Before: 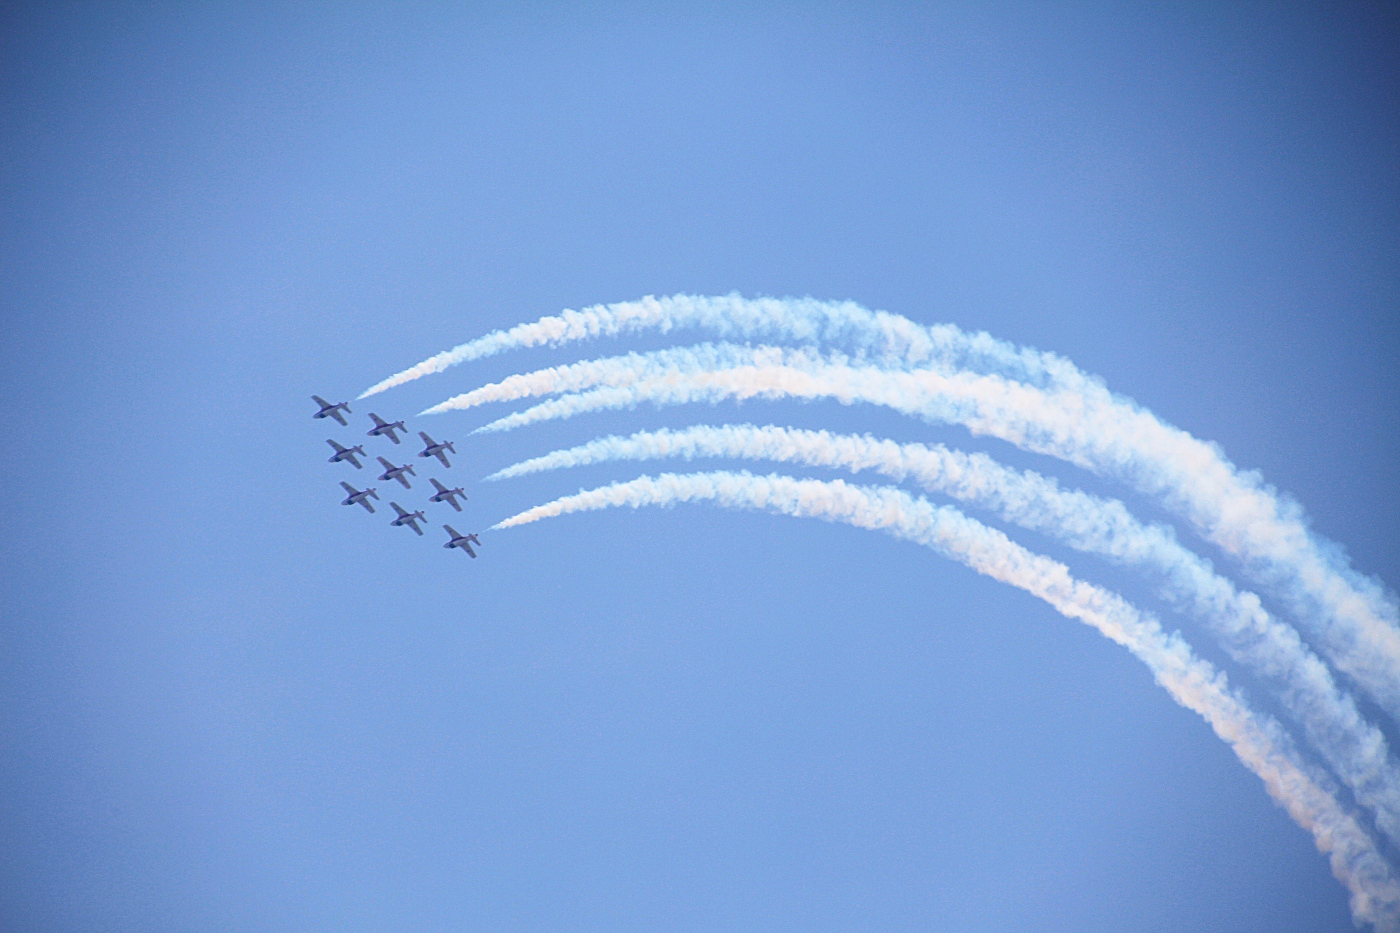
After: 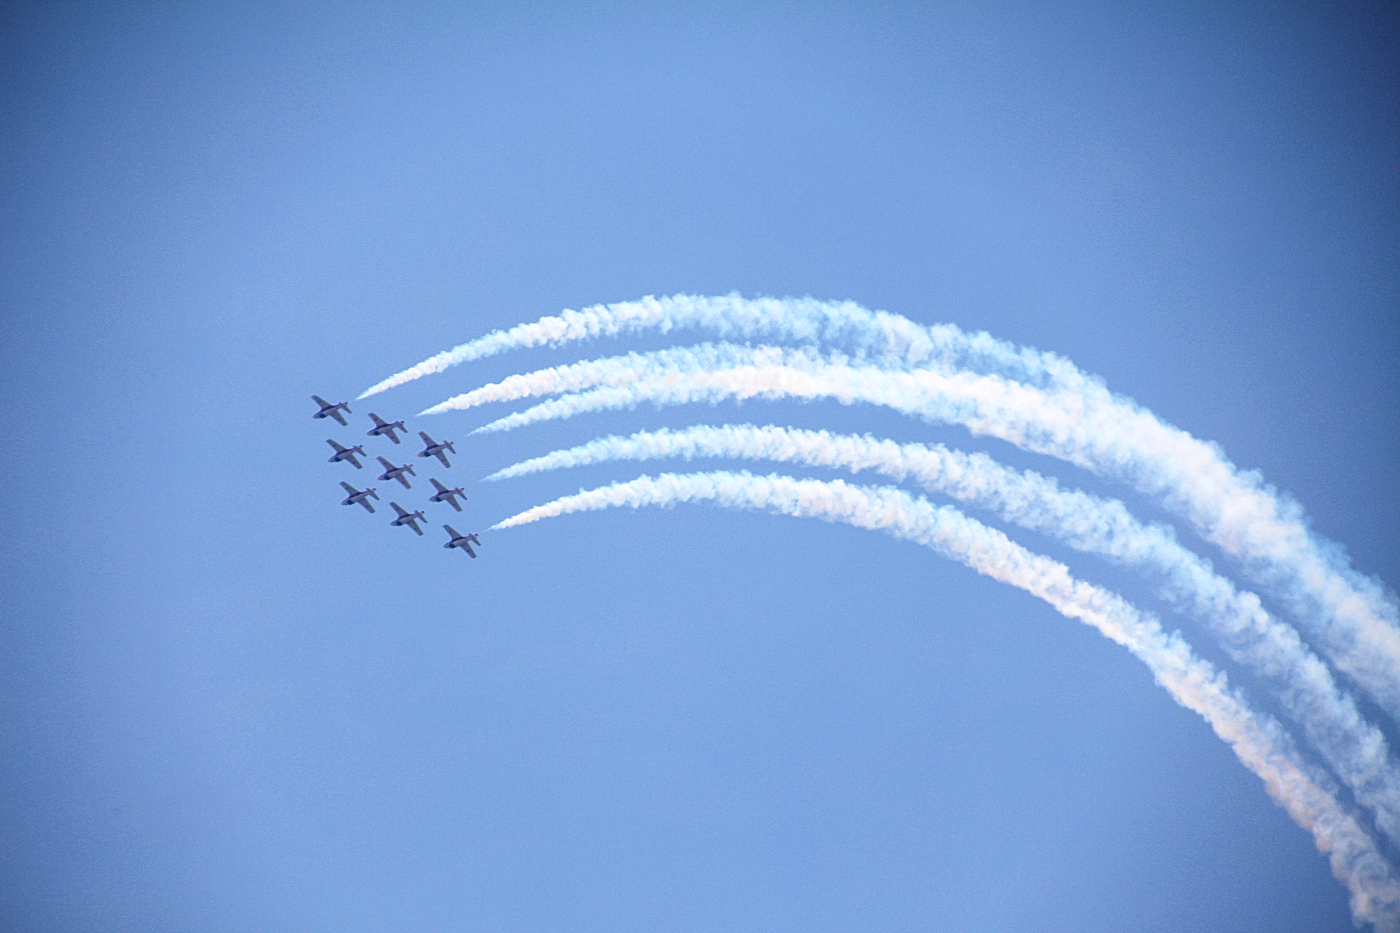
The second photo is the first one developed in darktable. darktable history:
color correction: highlights a* 0.033, highlights b* -0.634
local contrast: on, module defaults
